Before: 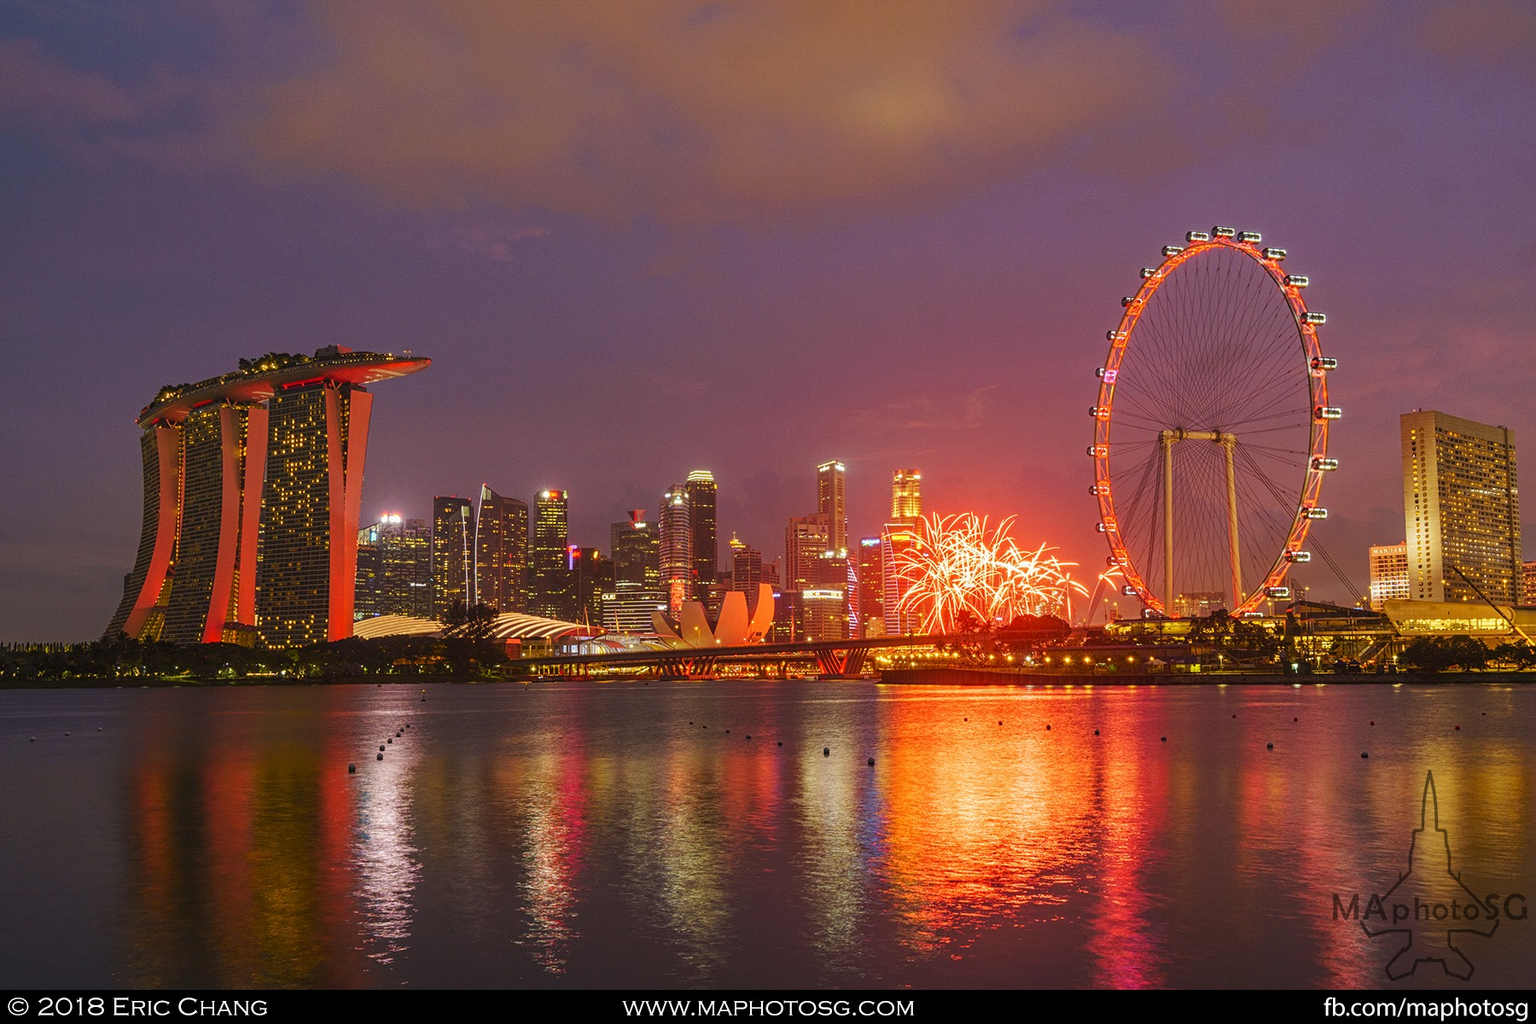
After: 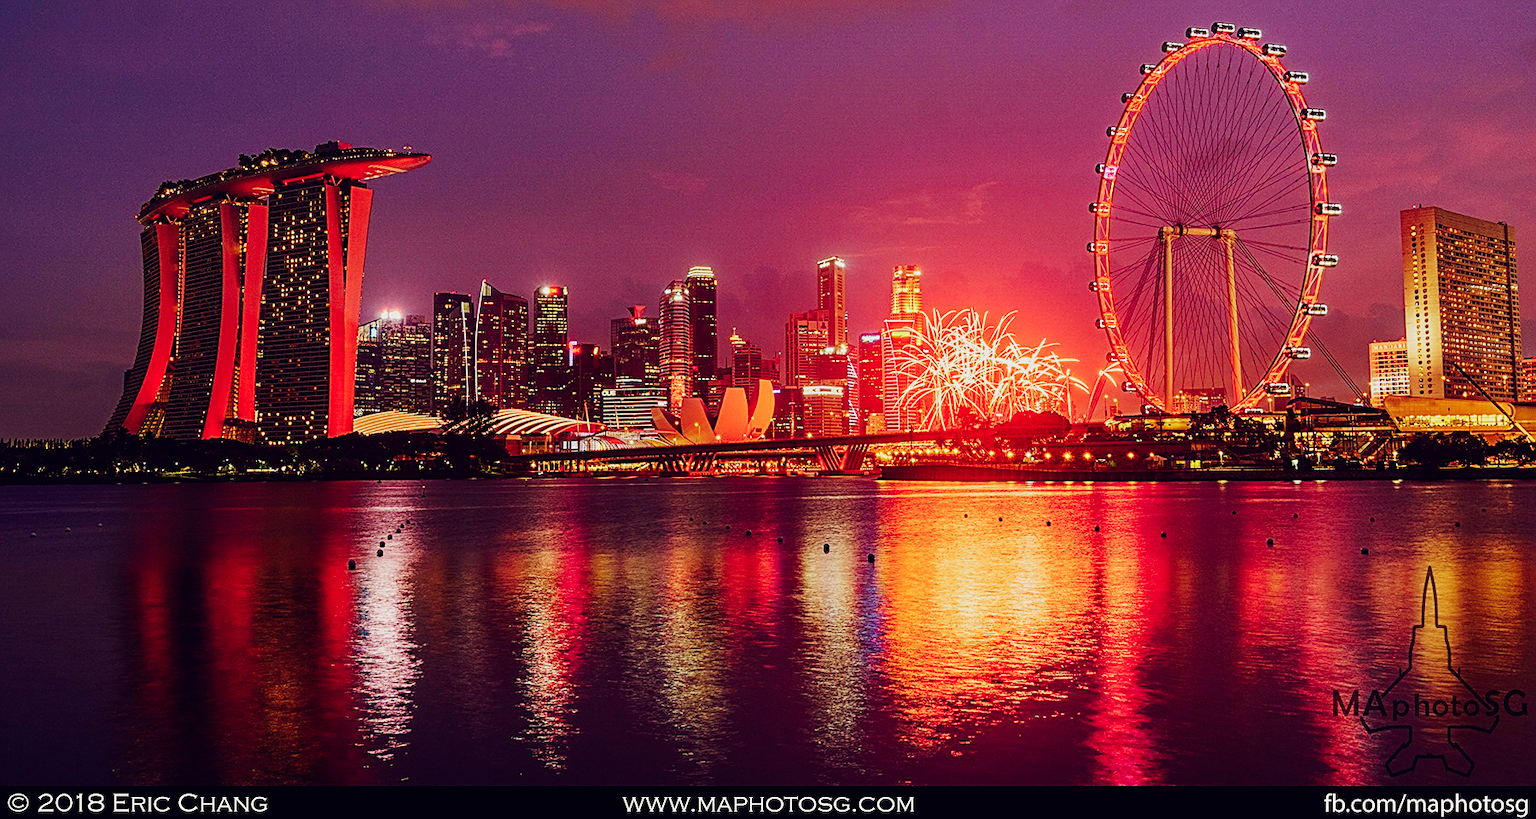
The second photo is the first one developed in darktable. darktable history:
crop and rotate: top 19.998%
color balance: lift [1.001, 0.997, 0.99, 1.01], gamma [1.007, 1, 0.975, 1.025], gain [1, 1.065, 1.052, 0.935], contrast 13.25%
sigmoid: contrast 1.7, skew -0.2, preserve hue 0%, red attenuation 0.1, red rotation 0.035, green attenuation 0.1, green rotation -0.017, blue attenuation 0.15, blue rotation -0.052, base primaries Rec2020
sharpen: on, module defaults
white balance: red 1, blue 1
